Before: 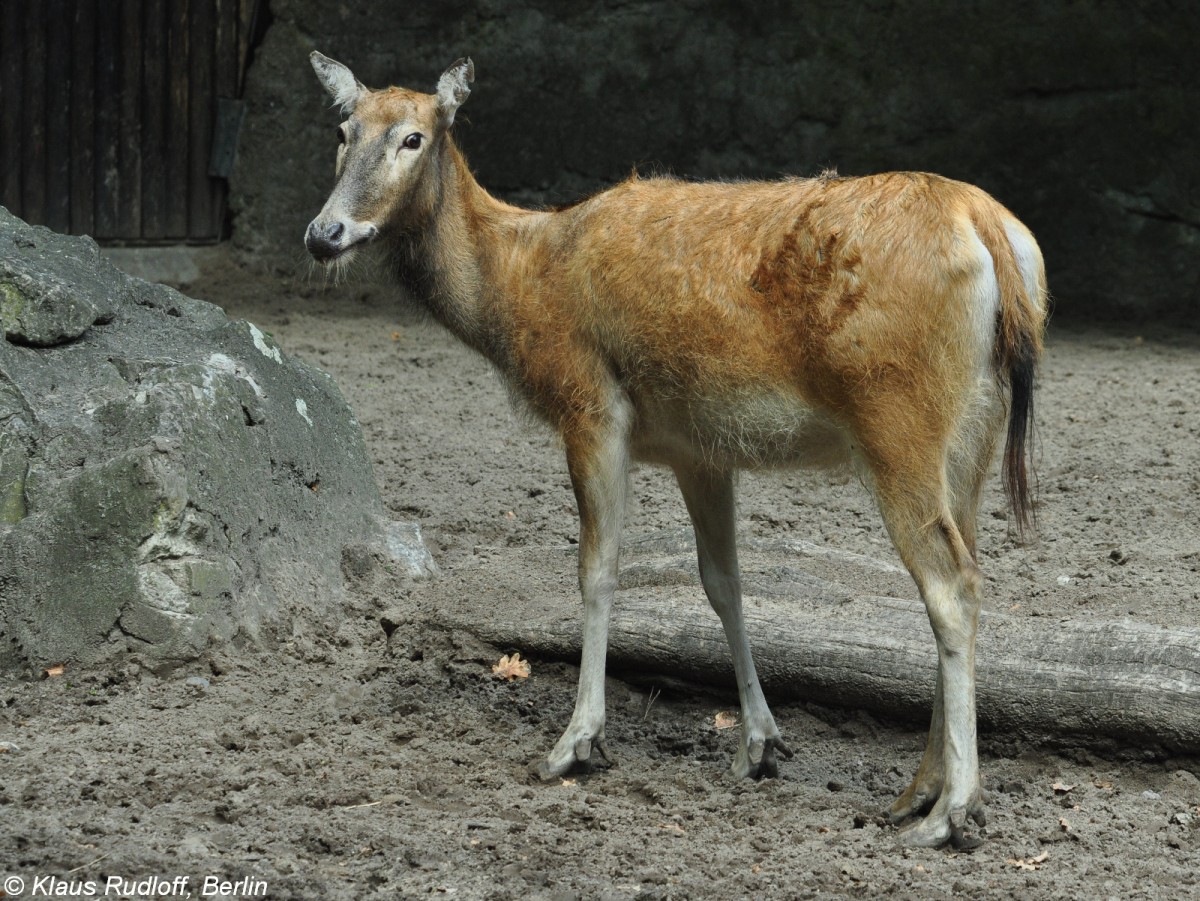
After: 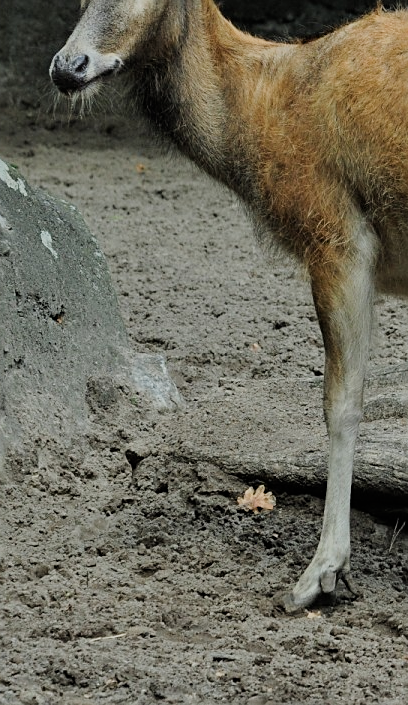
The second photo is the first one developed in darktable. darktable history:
sharpen: on, module defaults
filmic rgb: black relative exposure -7.65 EV, white relative exposure 4.56 EV, threshold 3.05 EV, hardness 3.61, contrast 0.986, enable highlight reconstruction true
crop and rotate: left 21.33%, top 18.678%, right 44.595%, bottom 3.004%
